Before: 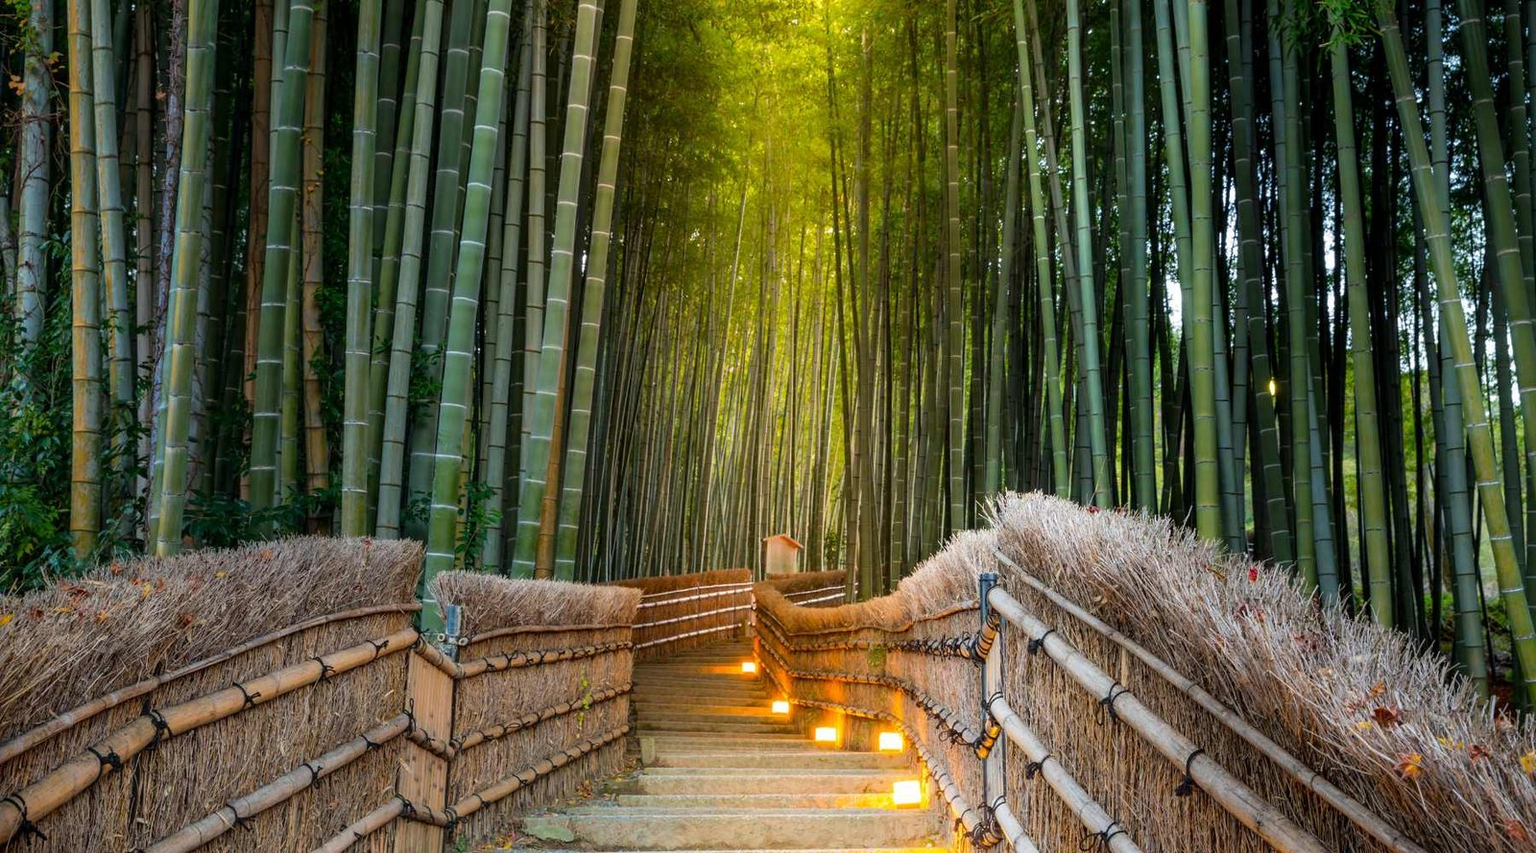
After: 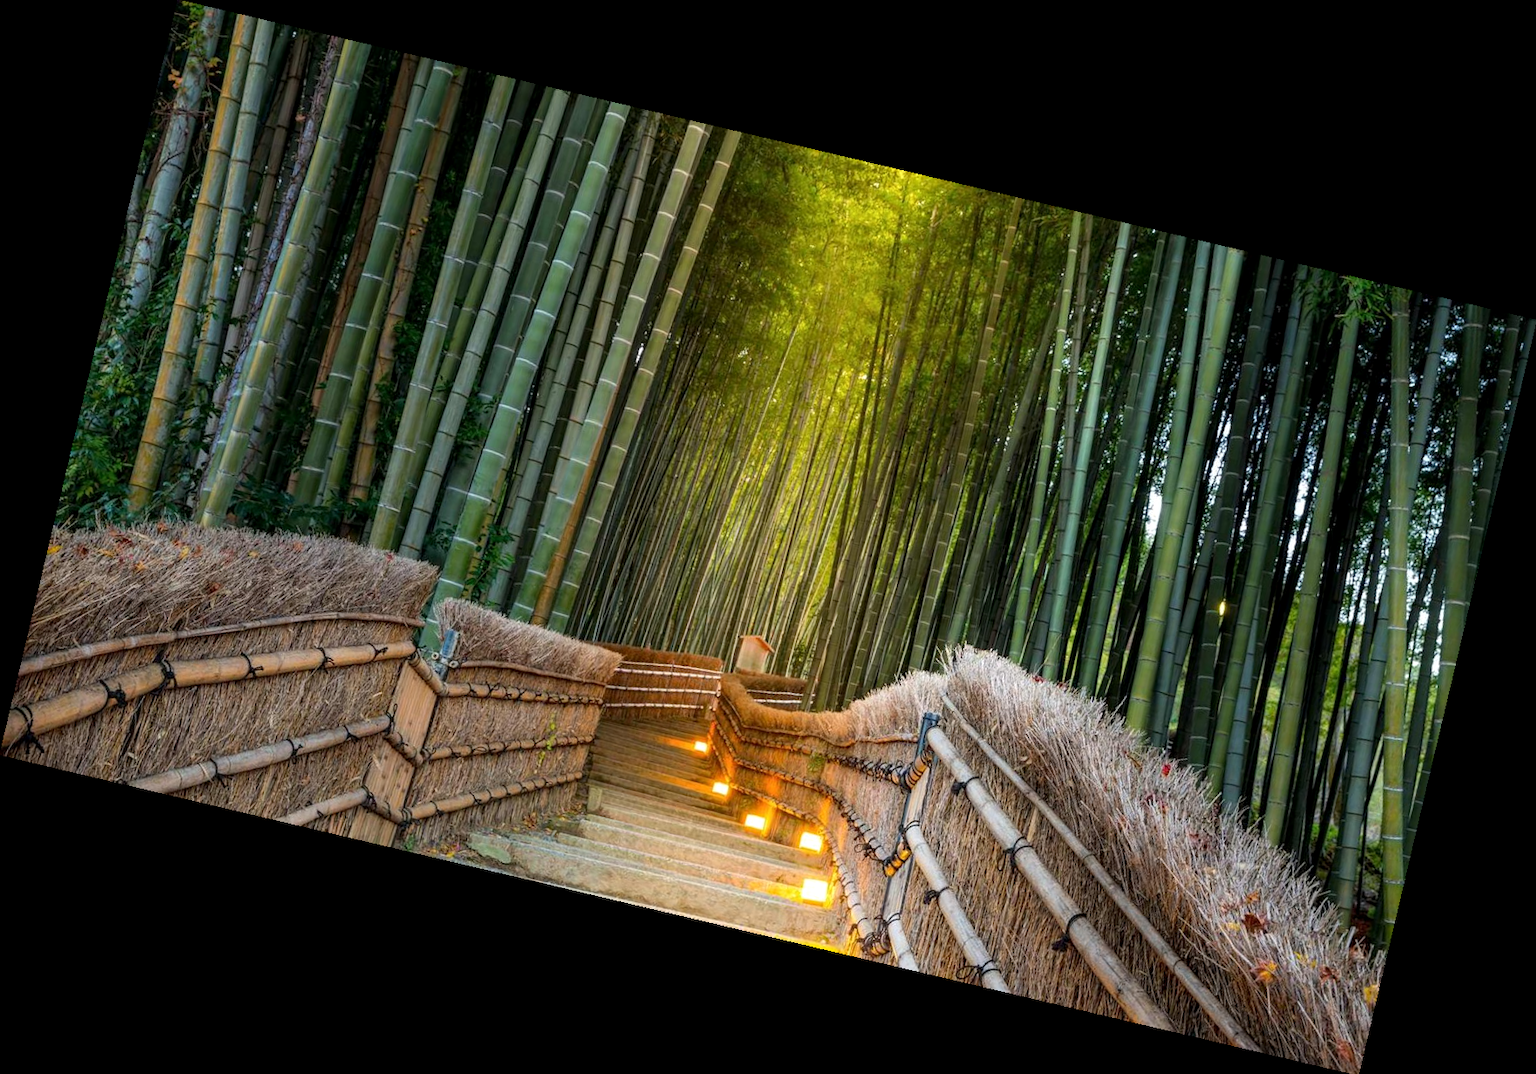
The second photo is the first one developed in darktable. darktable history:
rotate and perspective: rotation 13.27°, automatic cropping off
local contrast: highlights 100%, shadows 100%, detail 120%, midtone range 0.2
